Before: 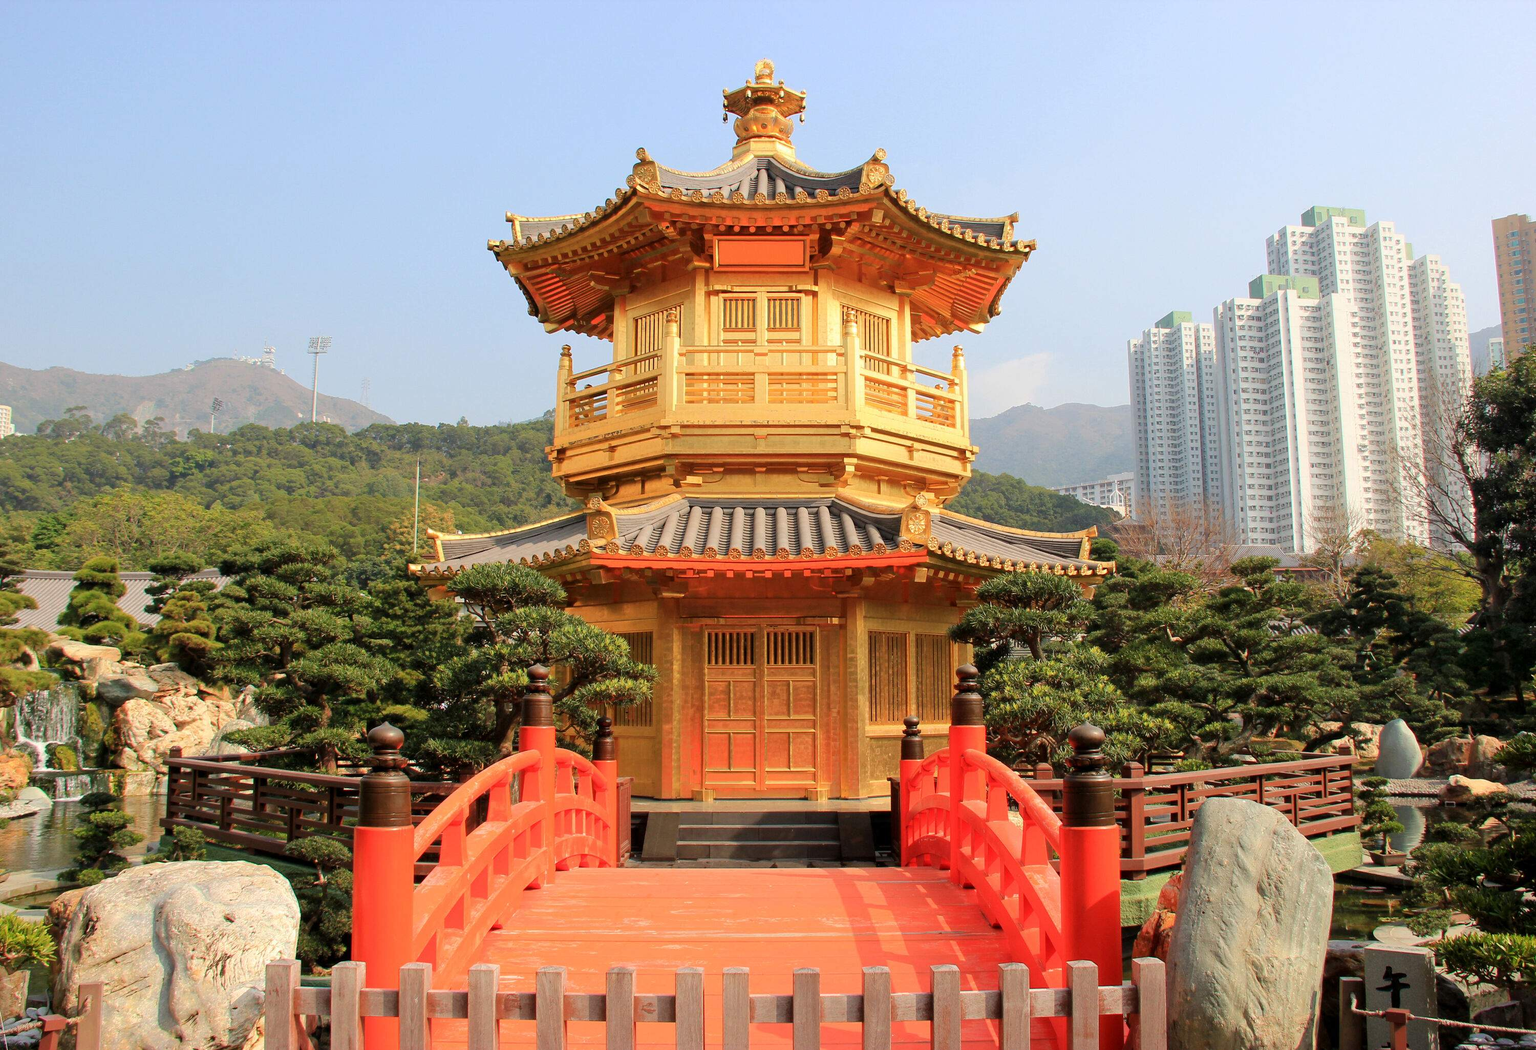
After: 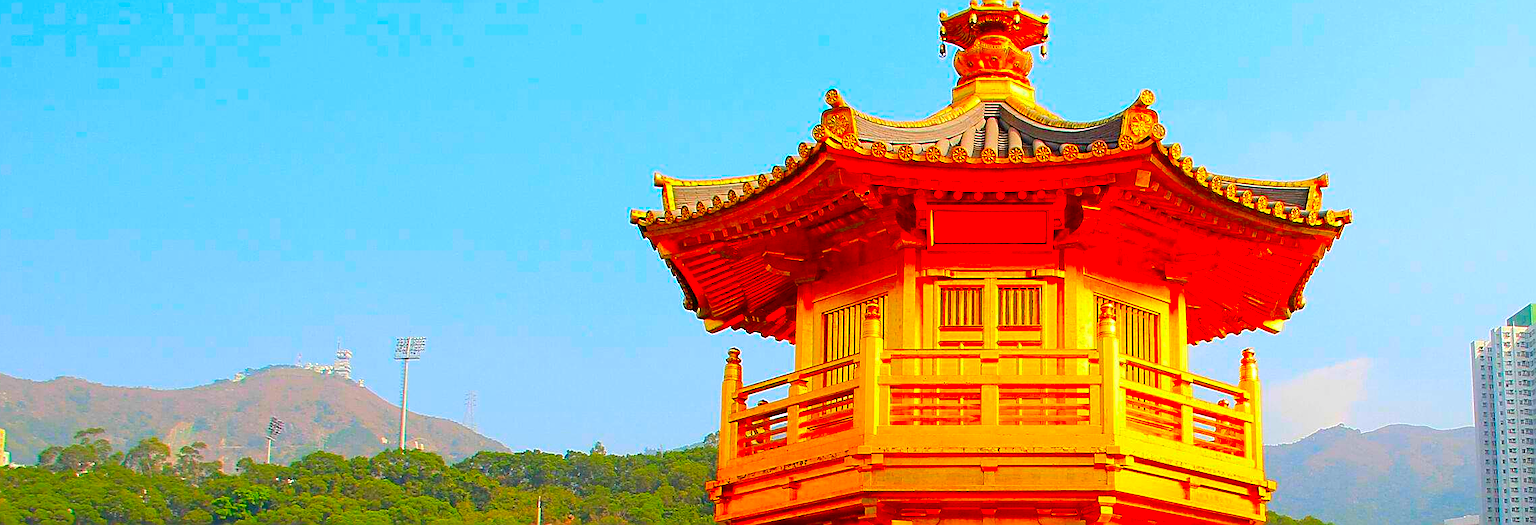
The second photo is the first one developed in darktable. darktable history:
color correction: highlights b* -0.013, saturation 2.97
crop: left 0.521%, top 7.645%, right 23.333%, bottom 54.17%
sharpen: radius 1.635, amount 1.29
